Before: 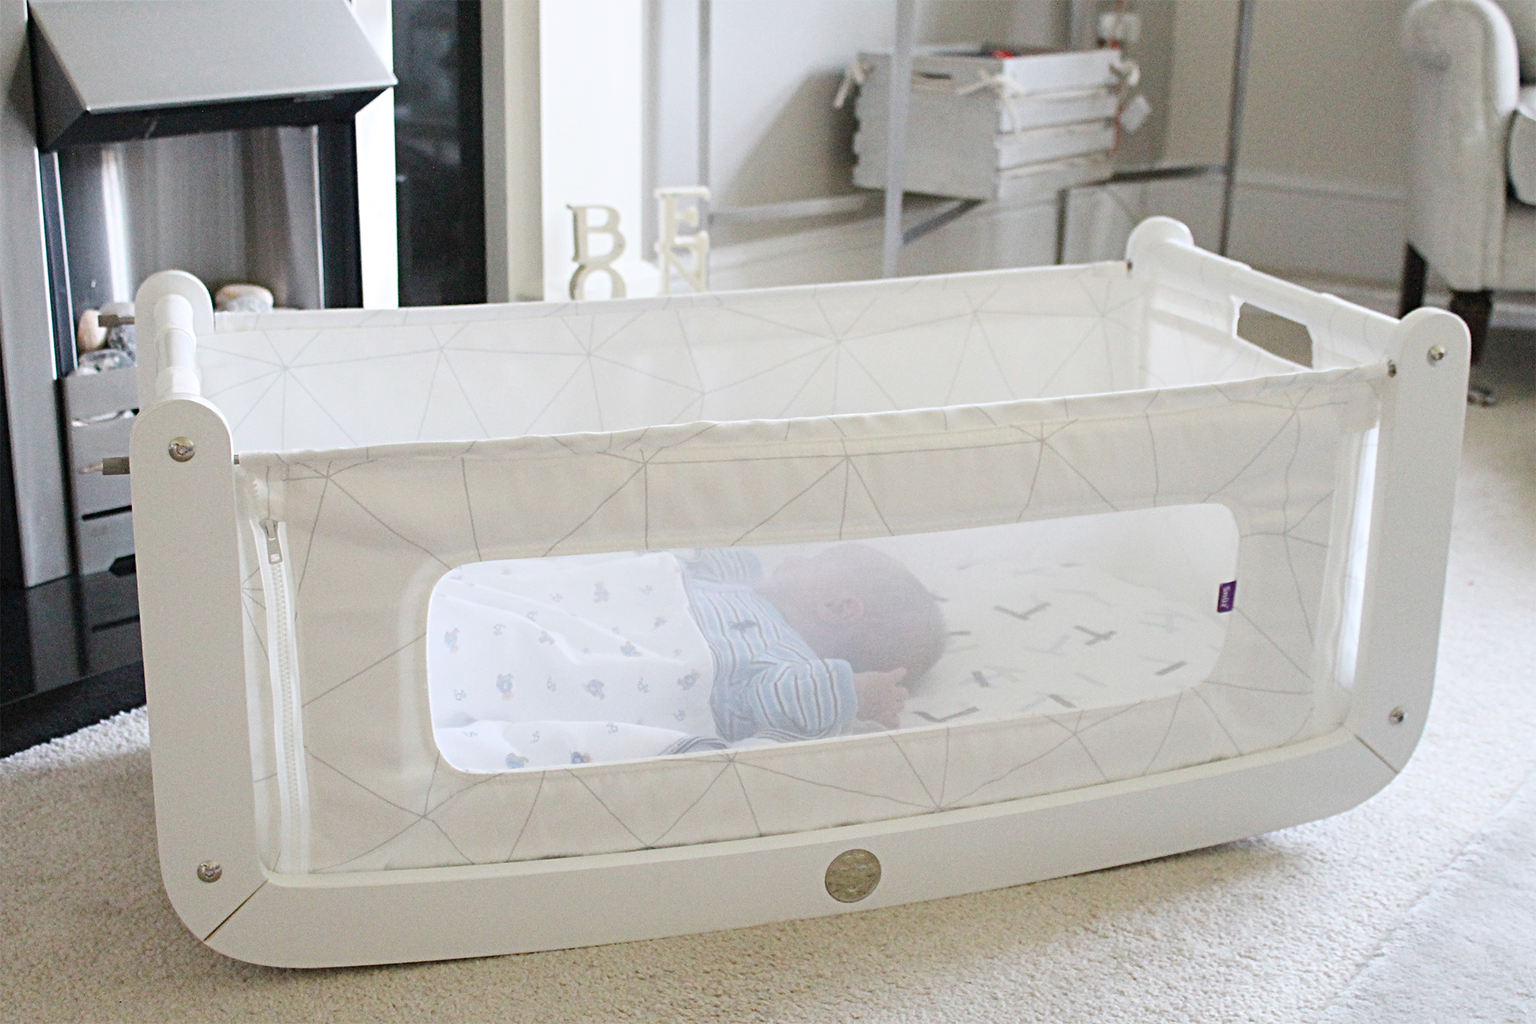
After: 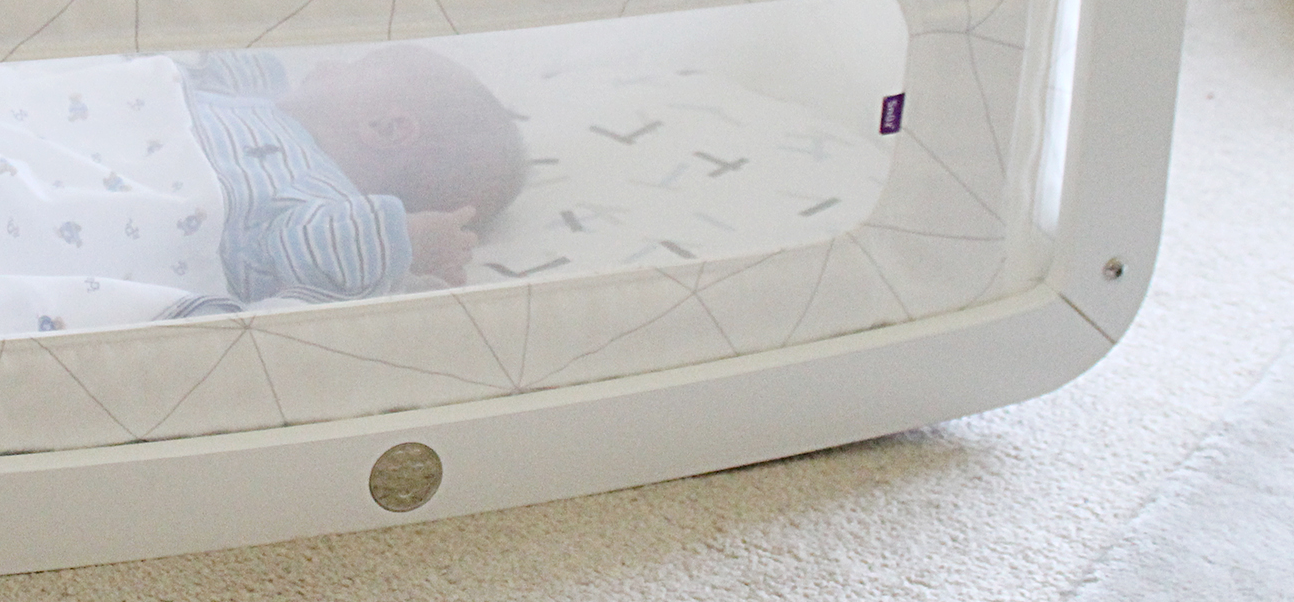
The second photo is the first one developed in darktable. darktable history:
crop and rotate: left 35.252%, top 49.773%, bottom 5.007%
exposure: black level correction 0.005, exposure 0.005 EV, compensate highlight preservation false
